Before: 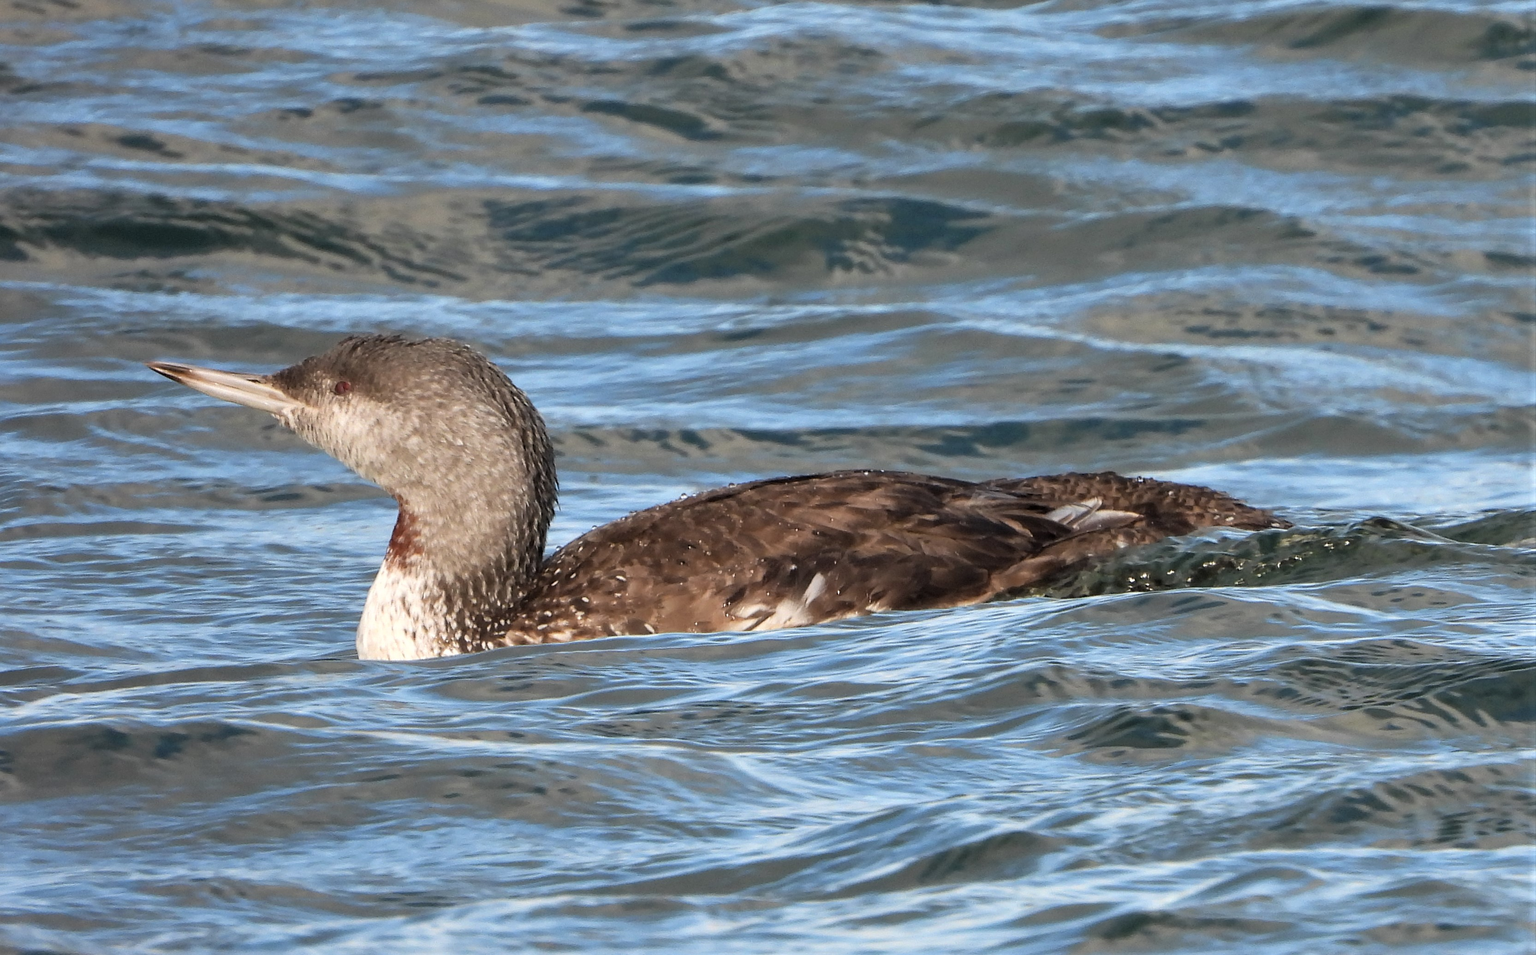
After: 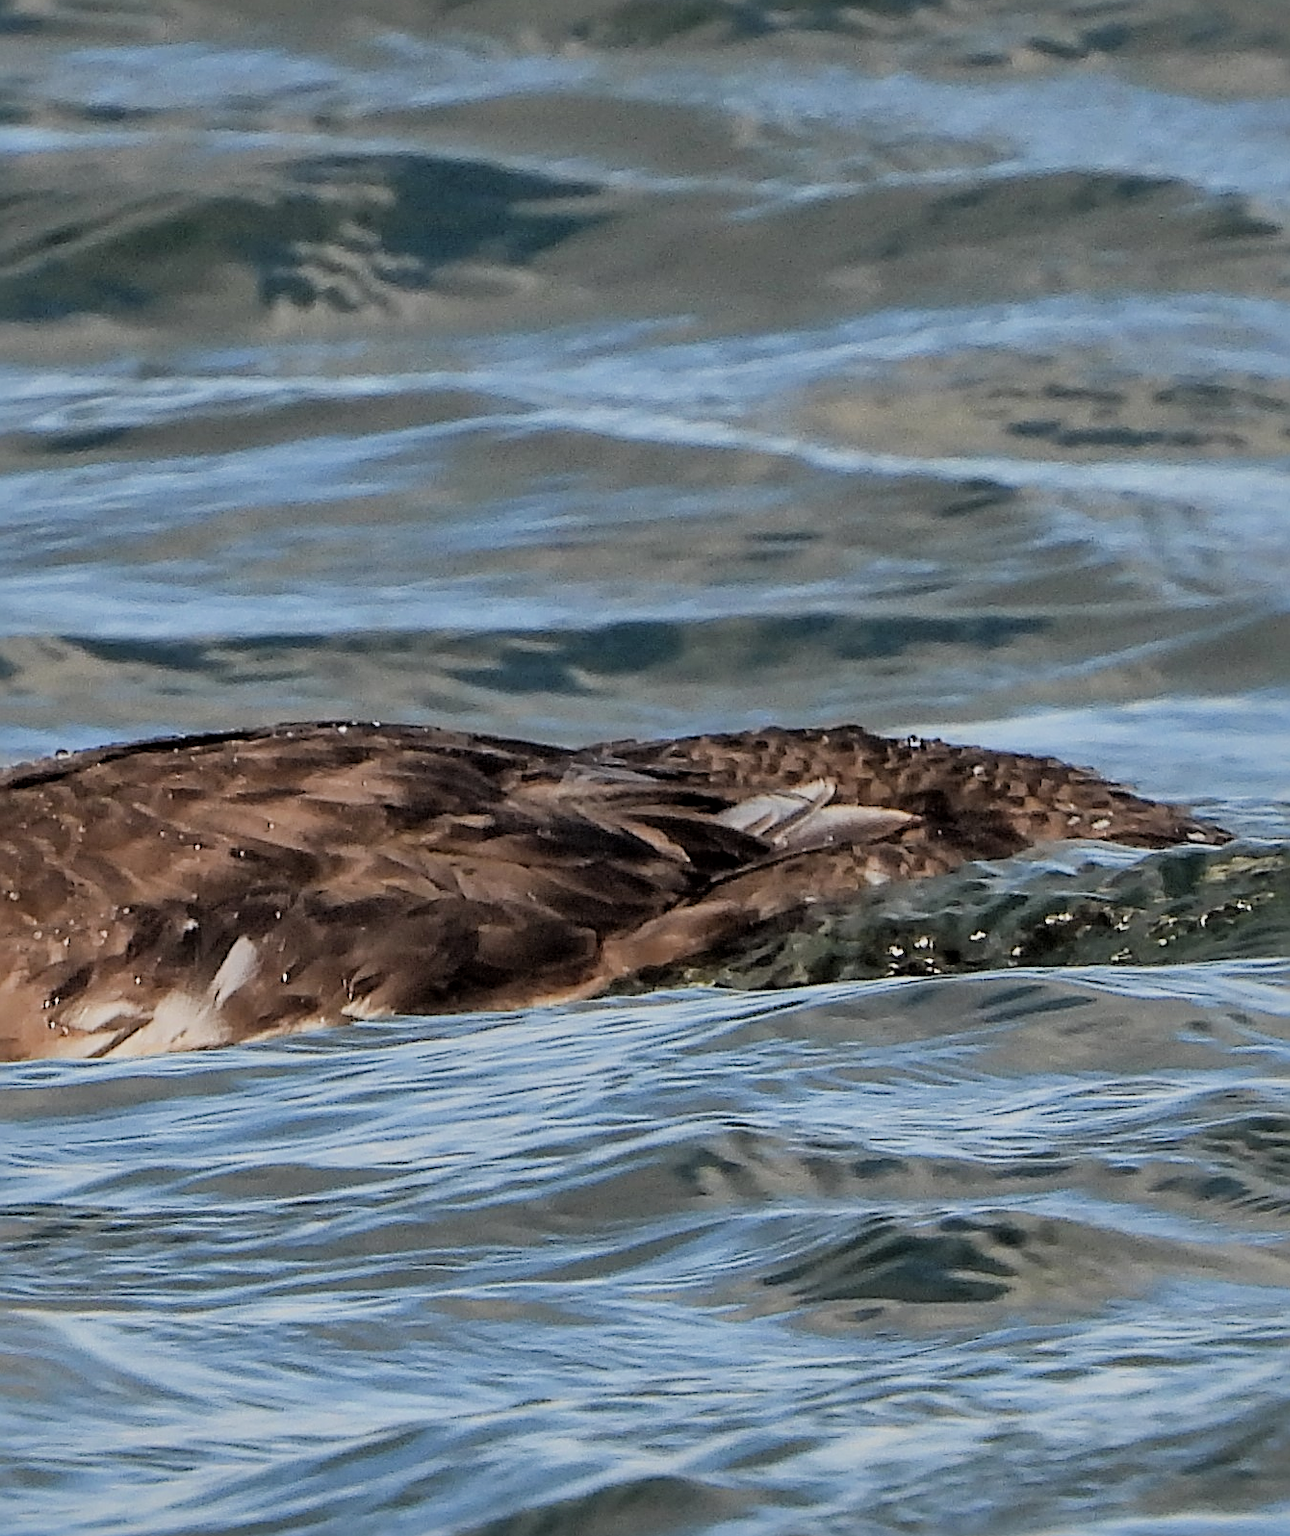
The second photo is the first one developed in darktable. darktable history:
local contrast: mode bilateral grid, contrast 19, coarseness 51, detail 120%, midtone range 0.2
crop: left 45.723%, top 13.014%, right 13.994%, bottom 9.887%
shadows and highlights: on, module defaults
sharpen: radius 2.802, amount 0.705
filmic rgb: black relative exposure -7.65 EV, white relative exposure 4.56 EV, threshold 2.97 EV, hardness 3.61, iterations of high-quality reconstruction 10, enable highlight reconstruction true
